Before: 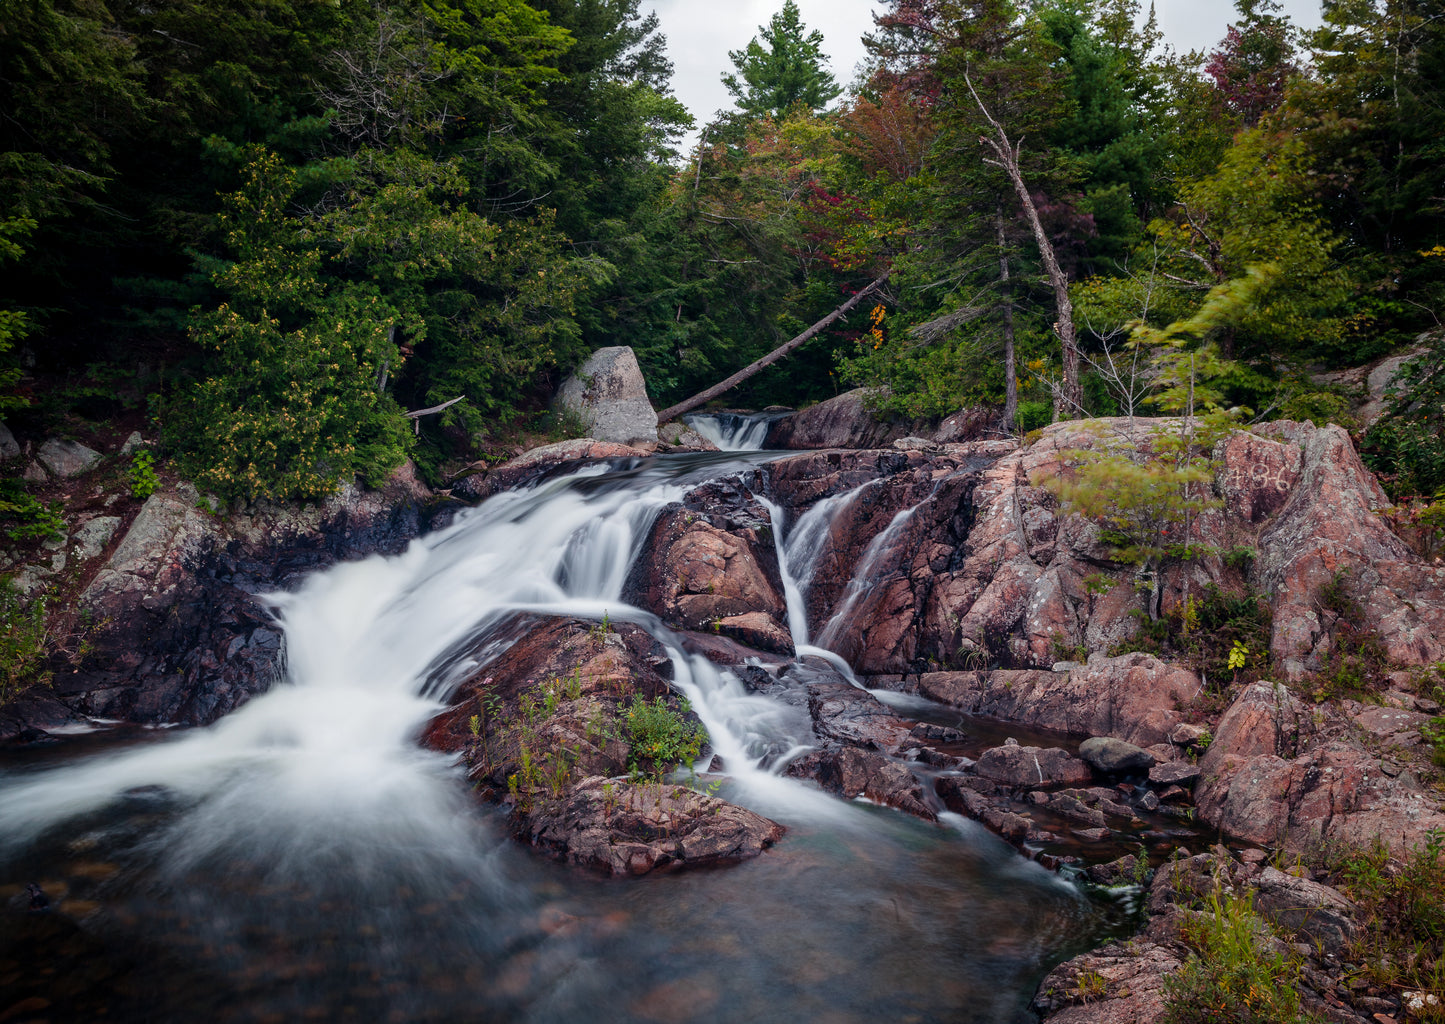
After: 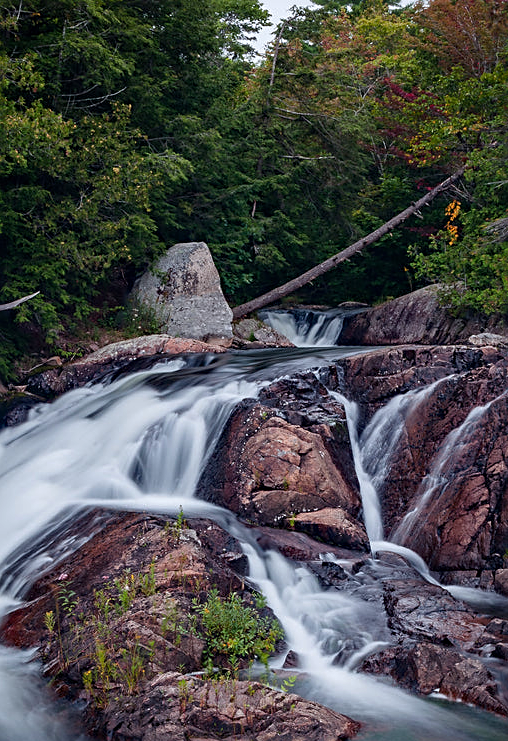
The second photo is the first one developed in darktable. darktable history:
haze removal: compatibility mode true, adaptive false
crop and rotate: left 29.476%, top 10.214%, right 35.32%, bottom 17.333%
white balance: red 0.98, blue 1.034
sharpen: on, module defaults
